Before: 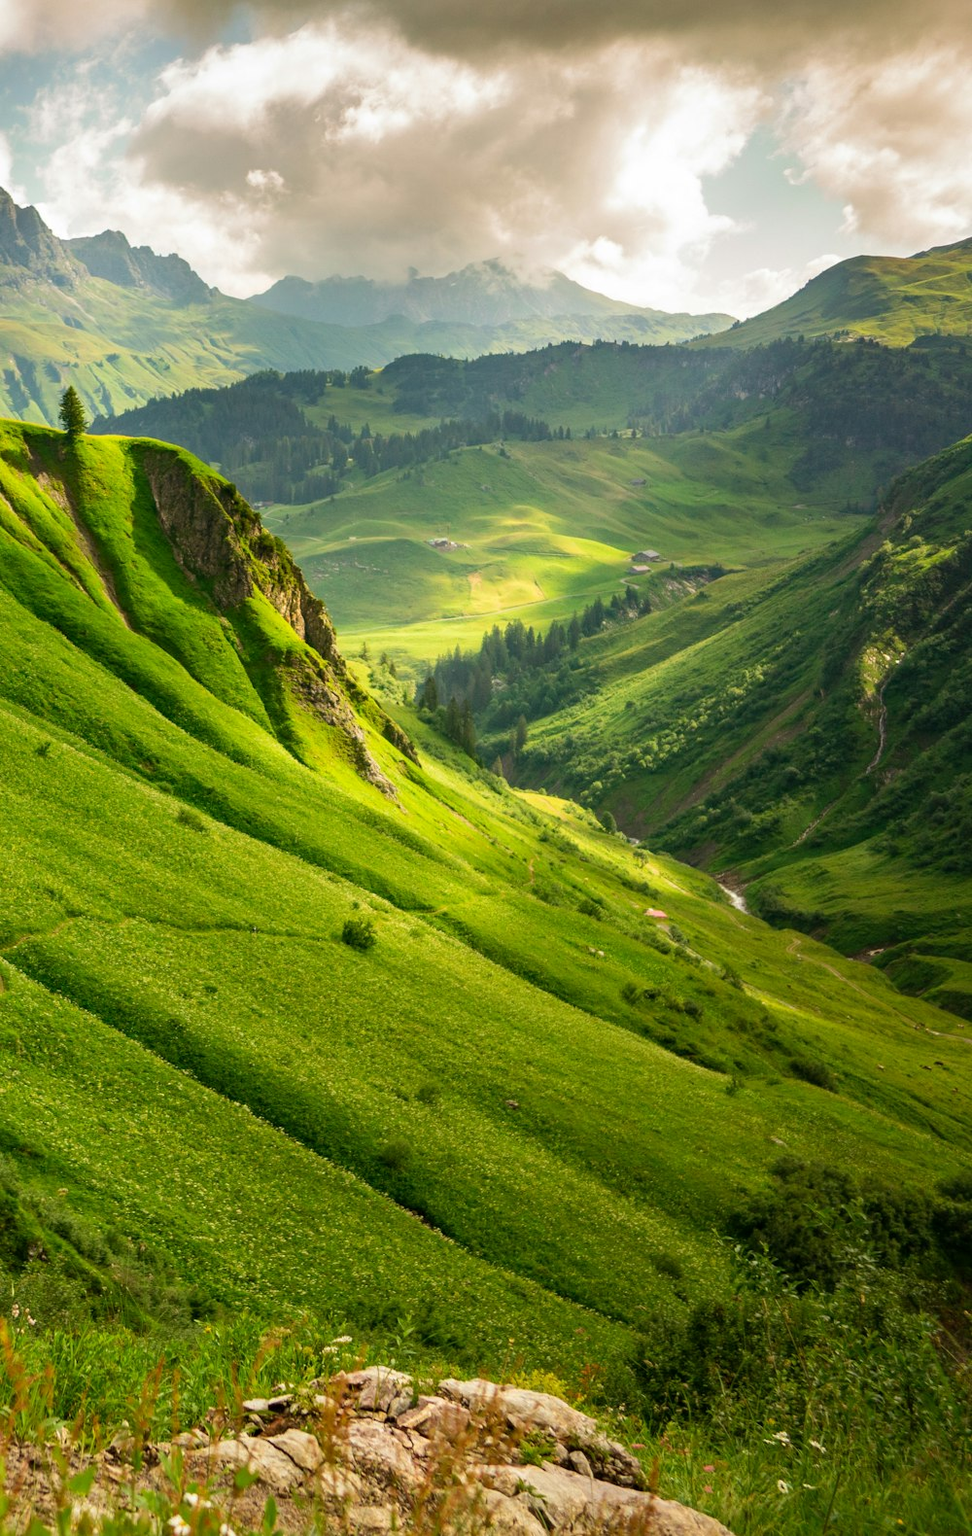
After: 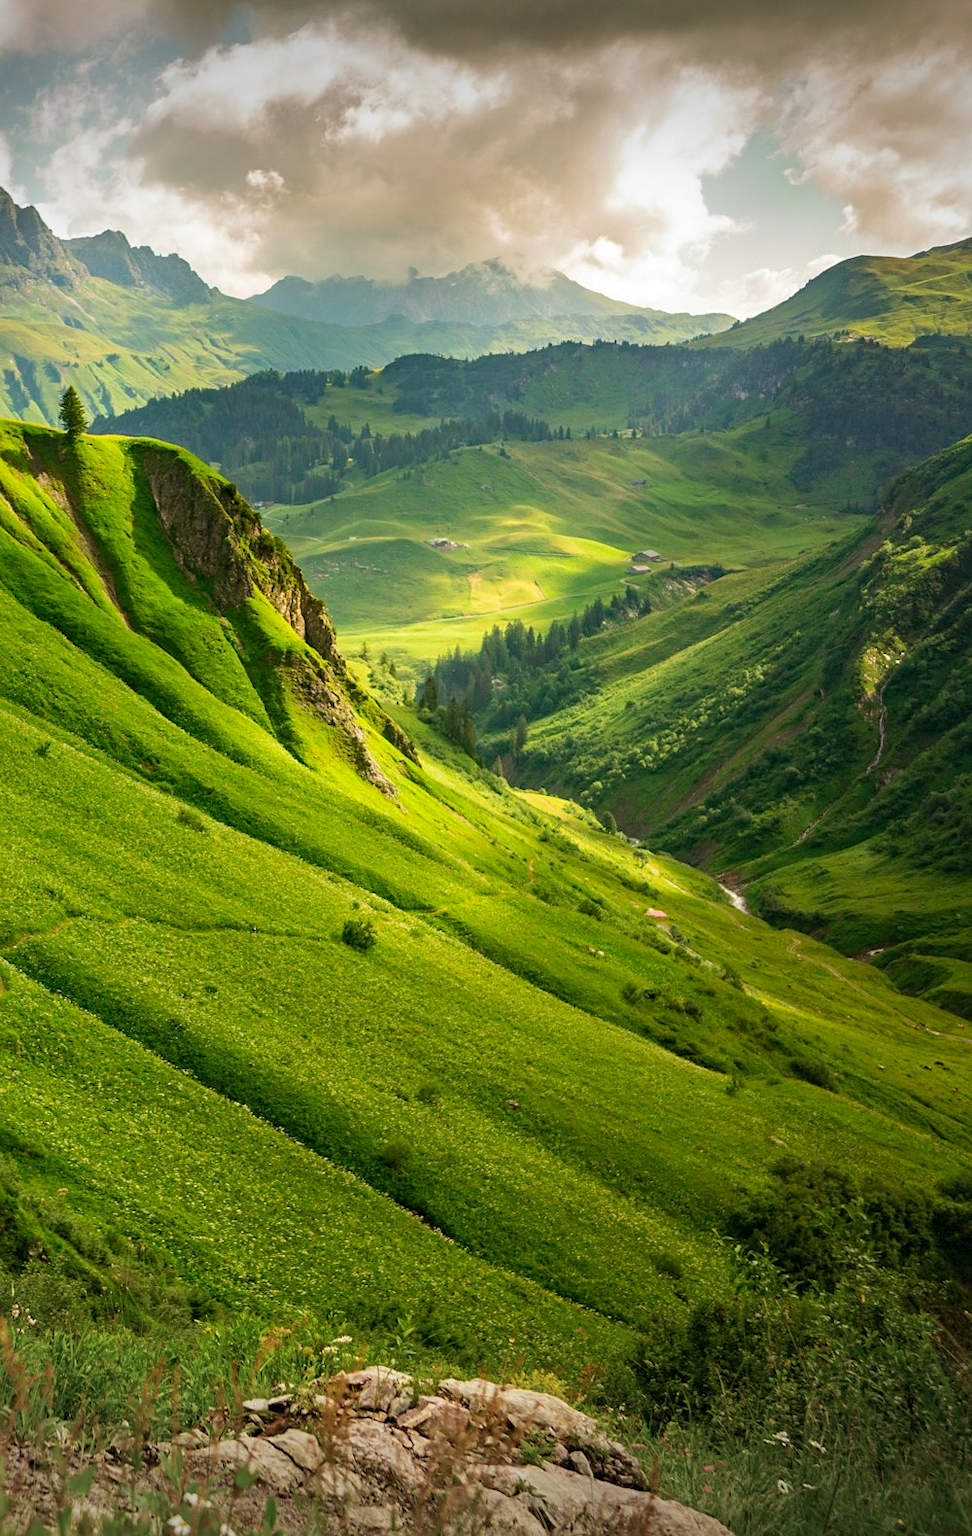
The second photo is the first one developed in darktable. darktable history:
sharpen: amount 0.2
haze removal: compatibility mode true, adaptive false
vignetting: fall-off start 100%, brightness -0.406, saturation -0.3, width/height ratio 1.324, dithering 8-bit output, unbound false
velvia: strength 9.25%
